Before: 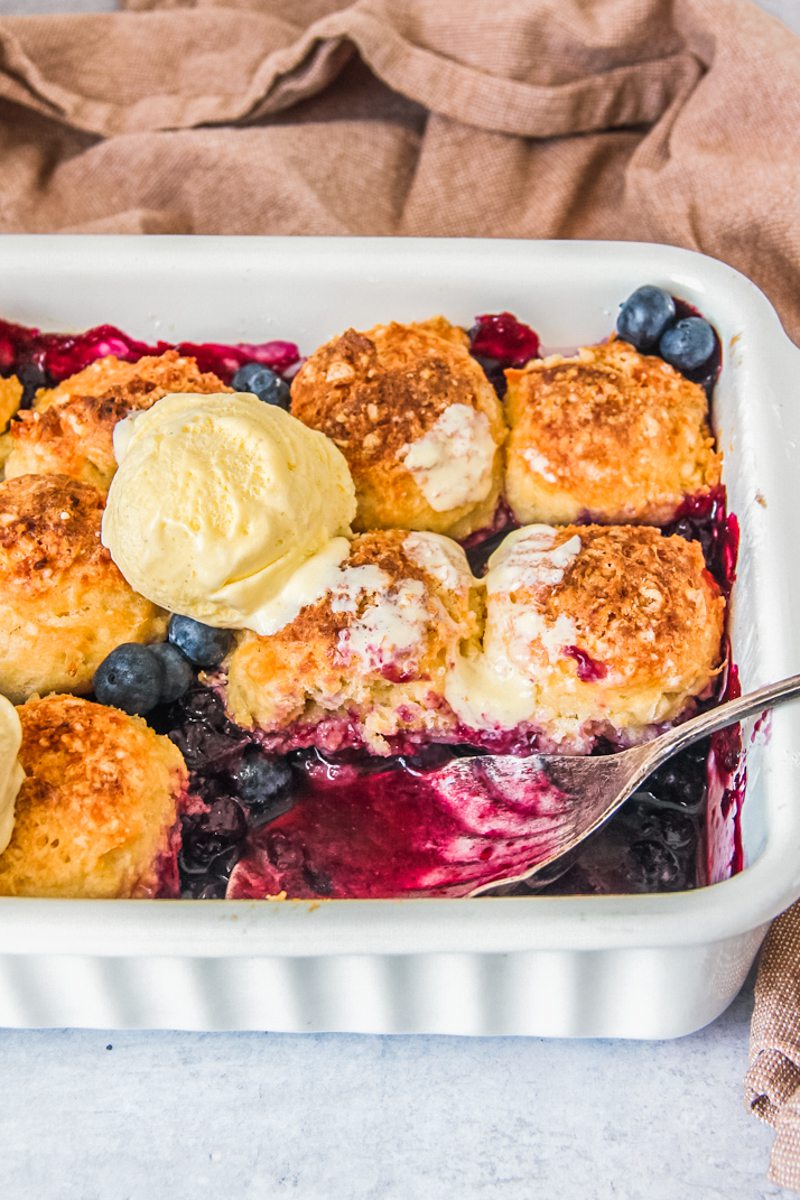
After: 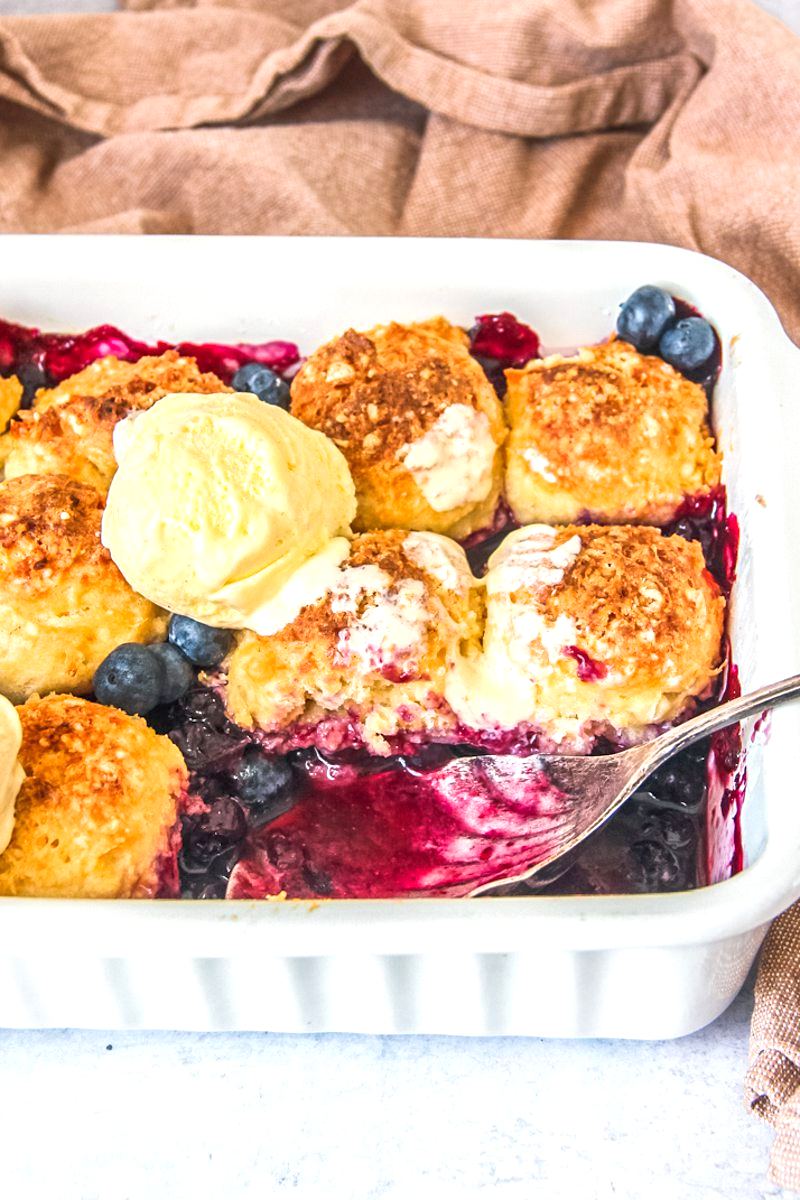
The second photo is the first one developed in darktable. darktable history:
exposure: black level correction 0.001, exposure 0.5 EV, compensate exposure bias true, compensate highlight preservation false
rgb curve: curves: ch0 [(0, 0) (0.093, 0.159) (0.241, 0.265) (0.414, 0.42) (1, 1)], compensate middle gray true, preserve colors basic power
